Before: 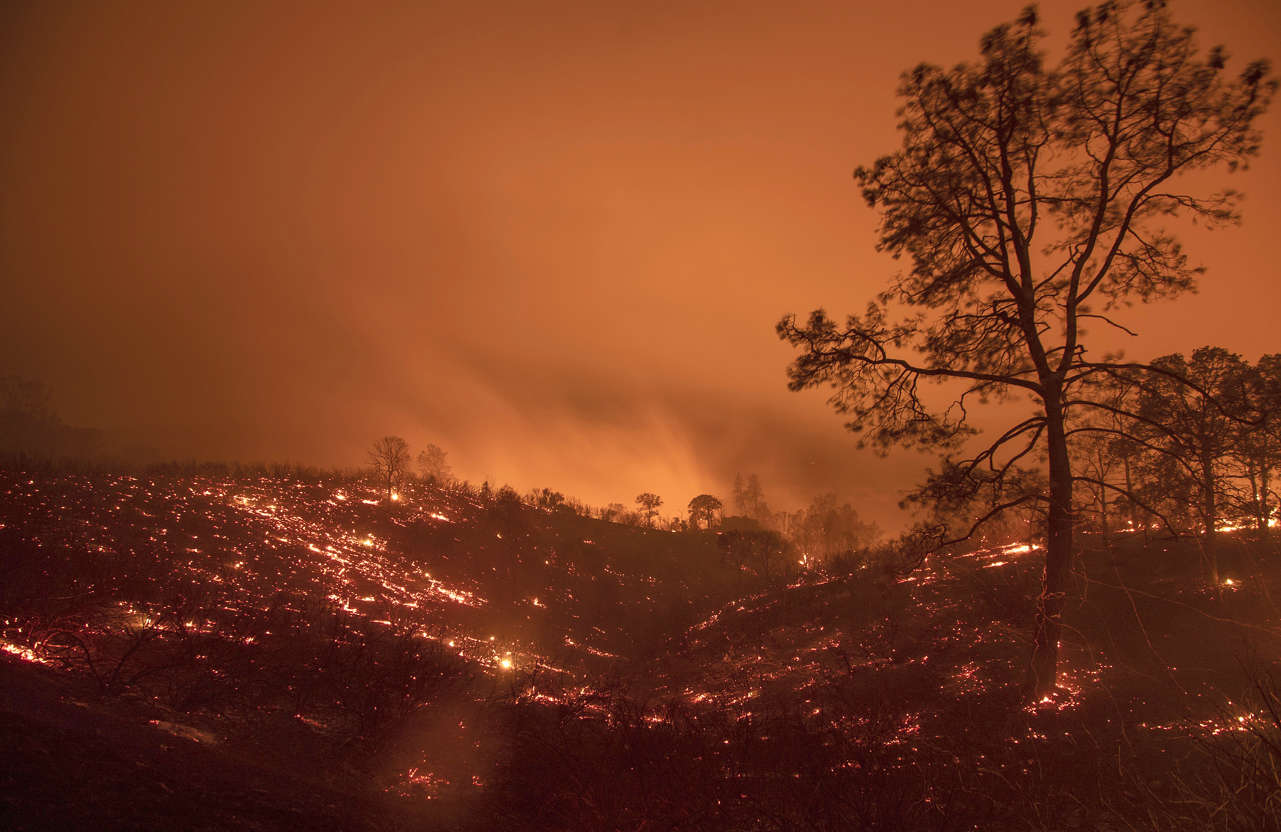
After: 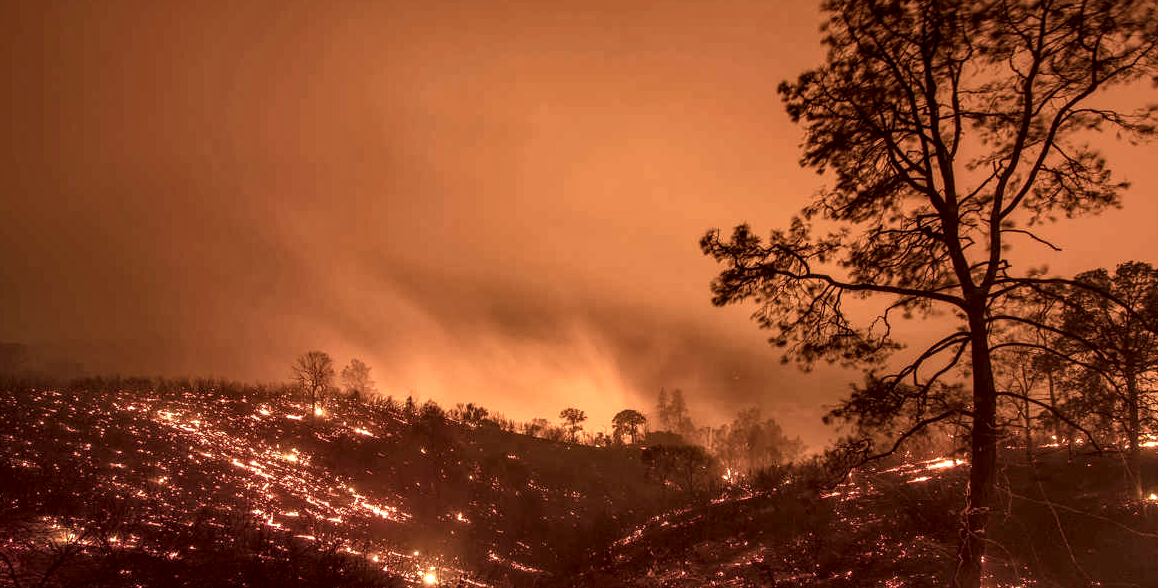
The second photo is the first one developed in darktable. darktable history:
crop: left 5.985%, top 10.304%, right 3.573%, bottom 18.917%
local contrast: highlights 18%, detail 186%
